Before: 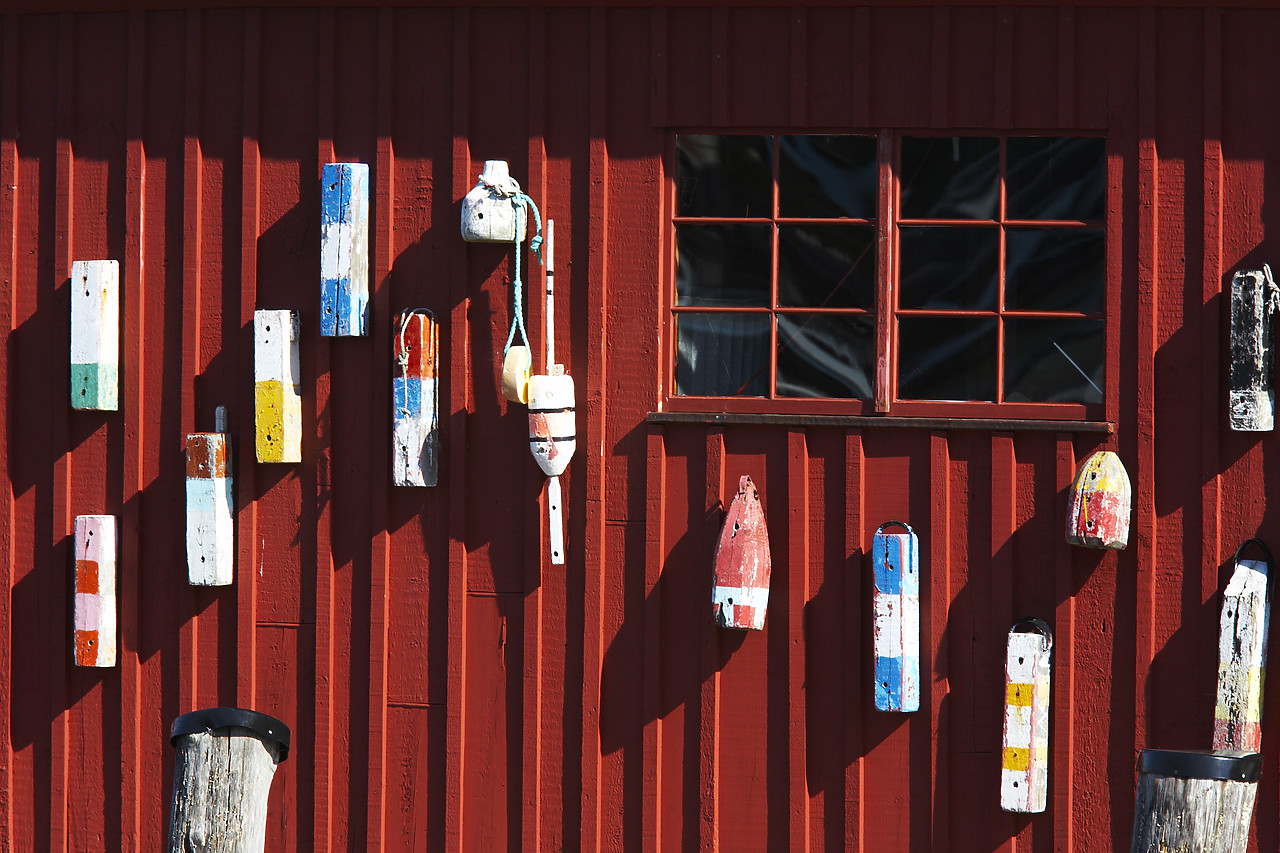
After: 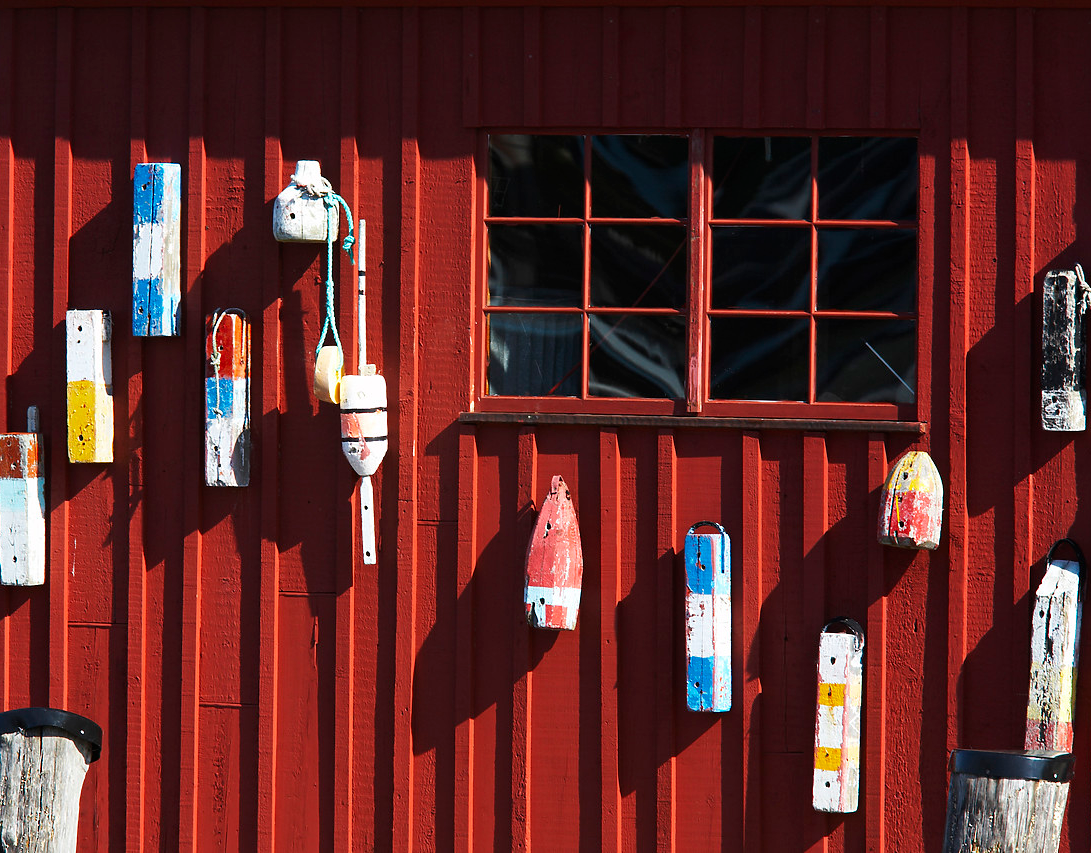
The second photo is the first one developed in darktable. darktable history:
crop and rotate: left 14.729%
